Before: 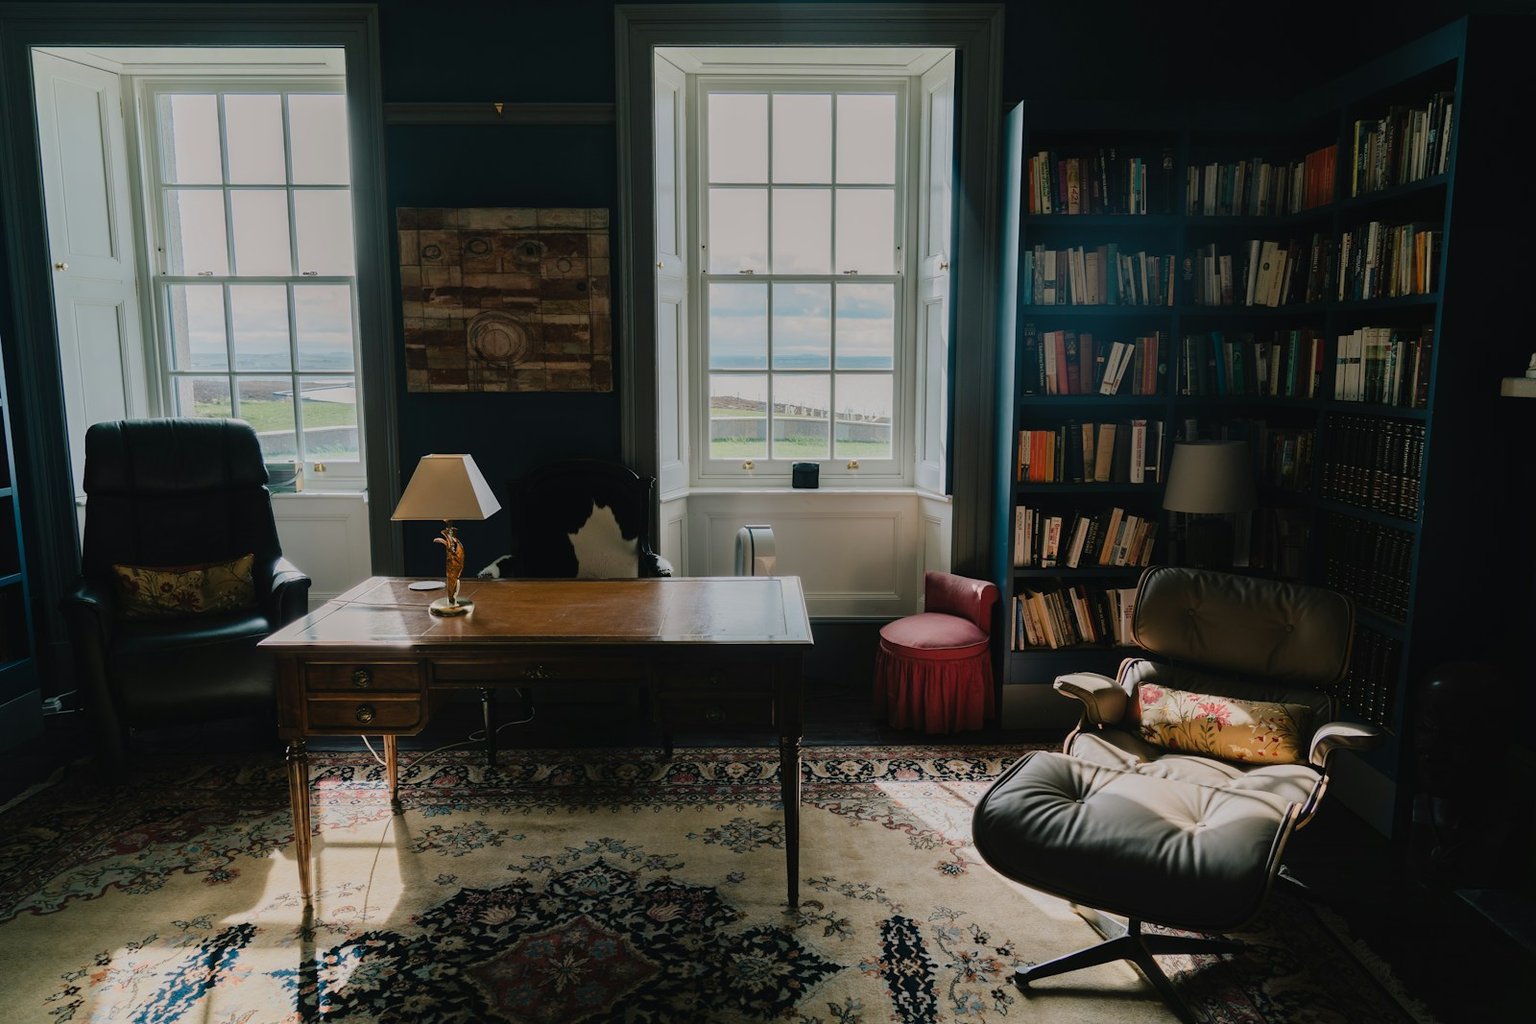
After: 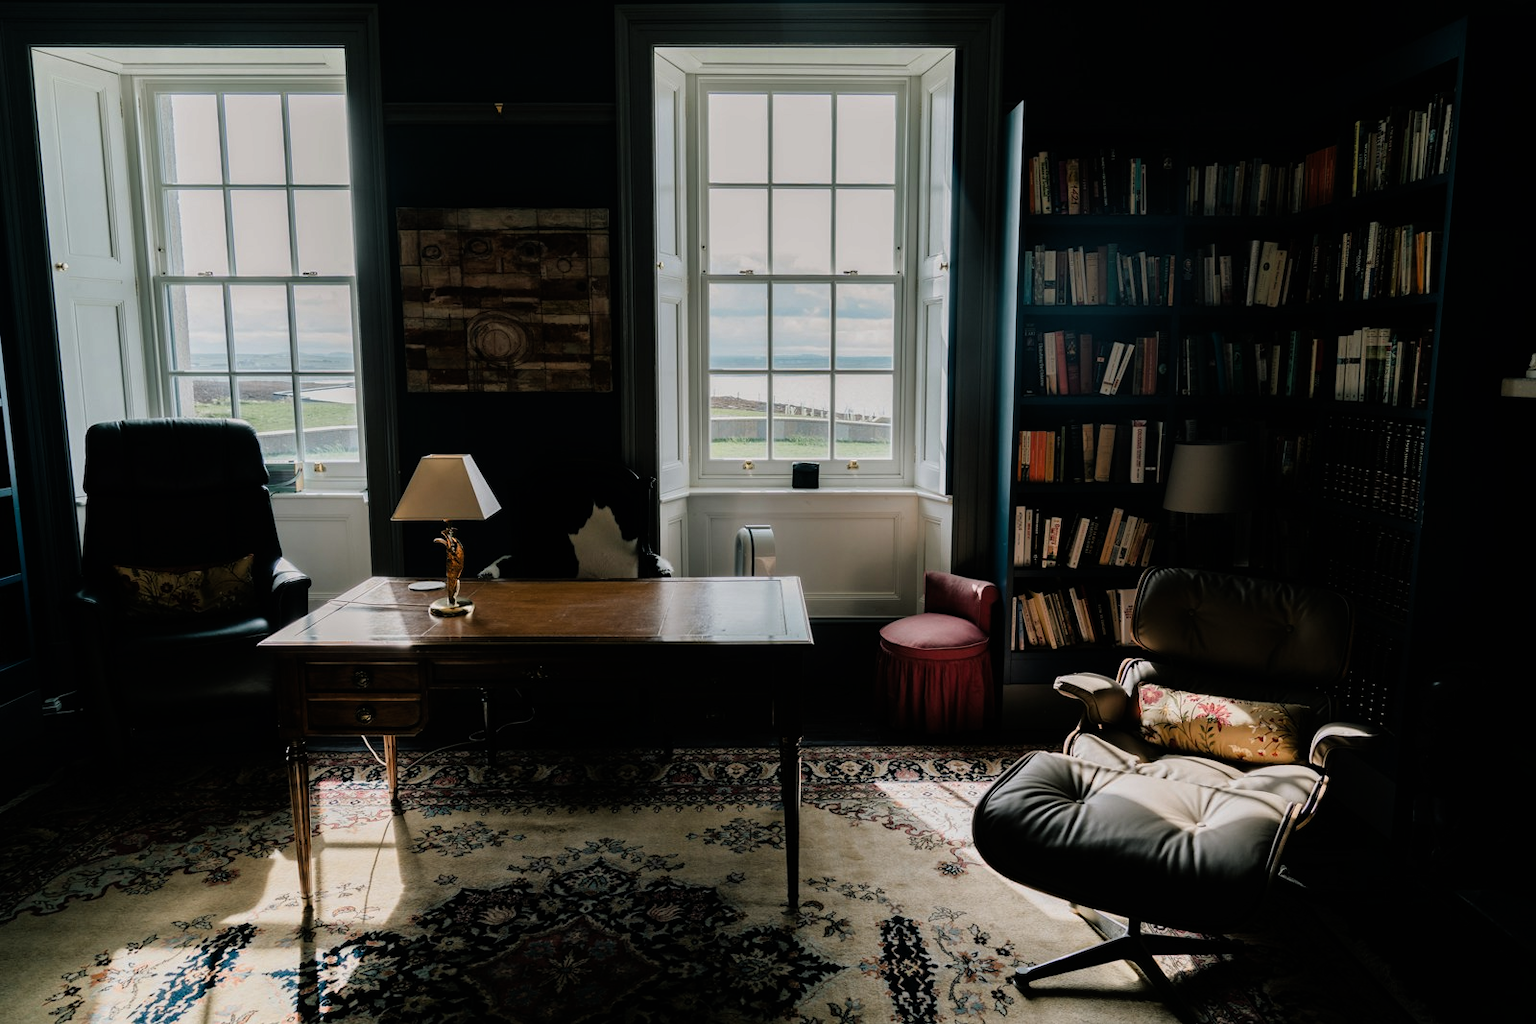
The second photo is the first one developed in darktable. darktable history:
exposure: exposure -0.116 EV, compensate exposure bias true, compensate highlight preservation false
filmic rgb: white relative exposure 2.2 EV, hardness 6.97
